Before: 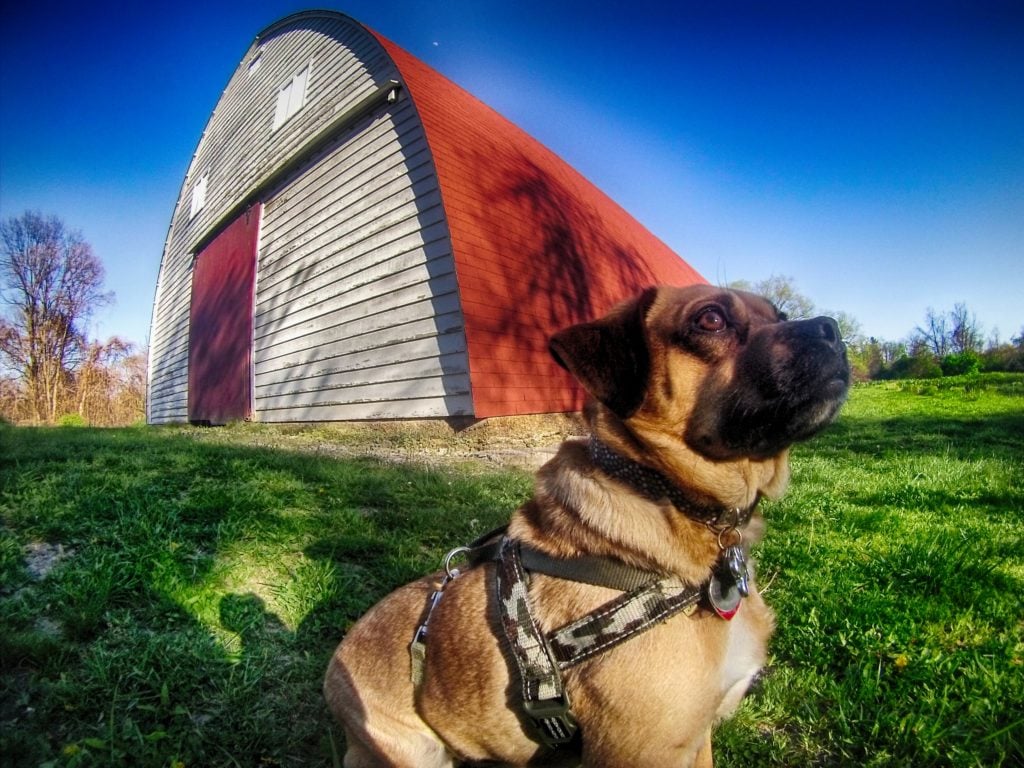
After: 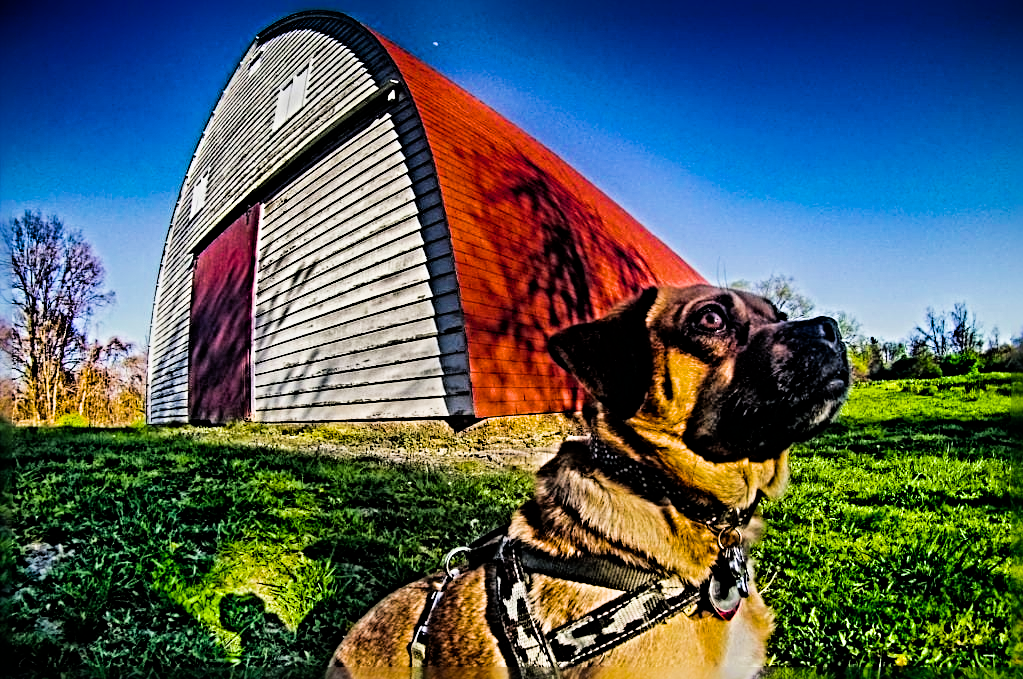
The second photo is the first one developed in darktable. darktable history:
sharpen: radius 6.27, amount 1.794, threshold 0.154
color balance rgb: shadows lift › chroma 2.033%, shadows lift › hue 219.38°, perceptual saturation grading › global saturation 60.661%, perceptual saturation grading › highlights 19.791%, perceptual saturation grading › shadows -49.555%
crop and rotate: top 0%, bottom 11.581%
filmic rgb: black relative exposure -5.03 EV, white relative exposure 3.99 EV, hardness 2.9, contrast 1.189, highlights saturation mix -31.31%
